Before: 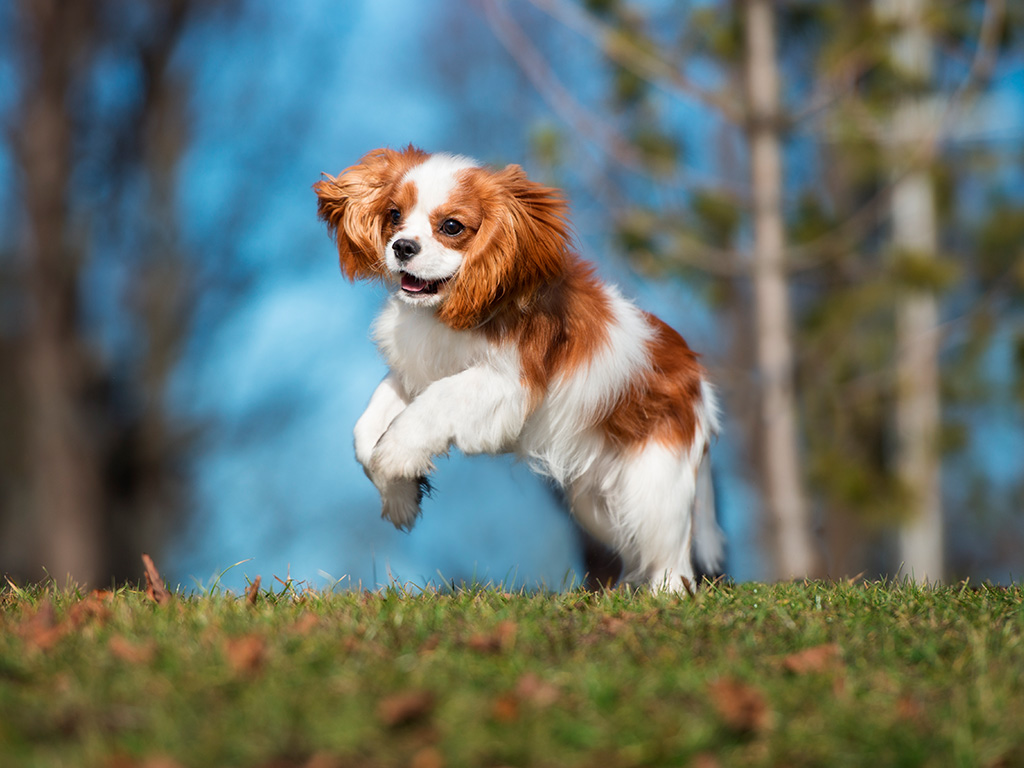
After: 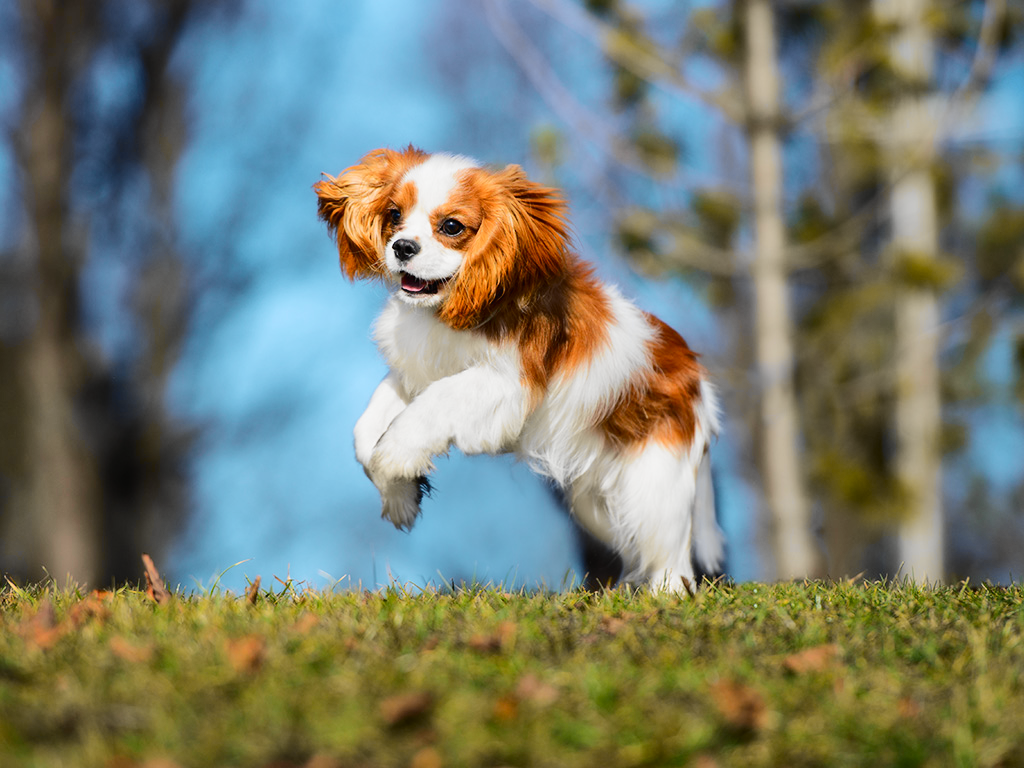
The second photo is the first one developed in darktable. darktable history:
shadows and highlights: shadows 52.34, highlights -28.23, soften with gaussian
tone curve: curves: ch0 [(0, 0.01) (0.097, 0.07) (0.204, 0.173) (0.447, 0.517) (0.539, 0.624) (0.733, 0.791) (0.879, 0.898) (1, 0.98)]; ch1 [(0, 0) (0.393, 0.415) (0.447, 0.448) (0.485, 0.494) (0.523, 0.509) (0.545, 0.541) (0.574, 0.561) (0.648, 0.674) (1, 1)]; ch2 [(0, 0) (0.369, 0.388) (0.449, 0.431) (0.499, 0.5) (0.521, 0.51) (0.53, 0.54) (0.564, 0.569) (0.674, 0.735) (1, 1)], color space Lab, independent channels, preserve colors none
white balance: emerald 1
